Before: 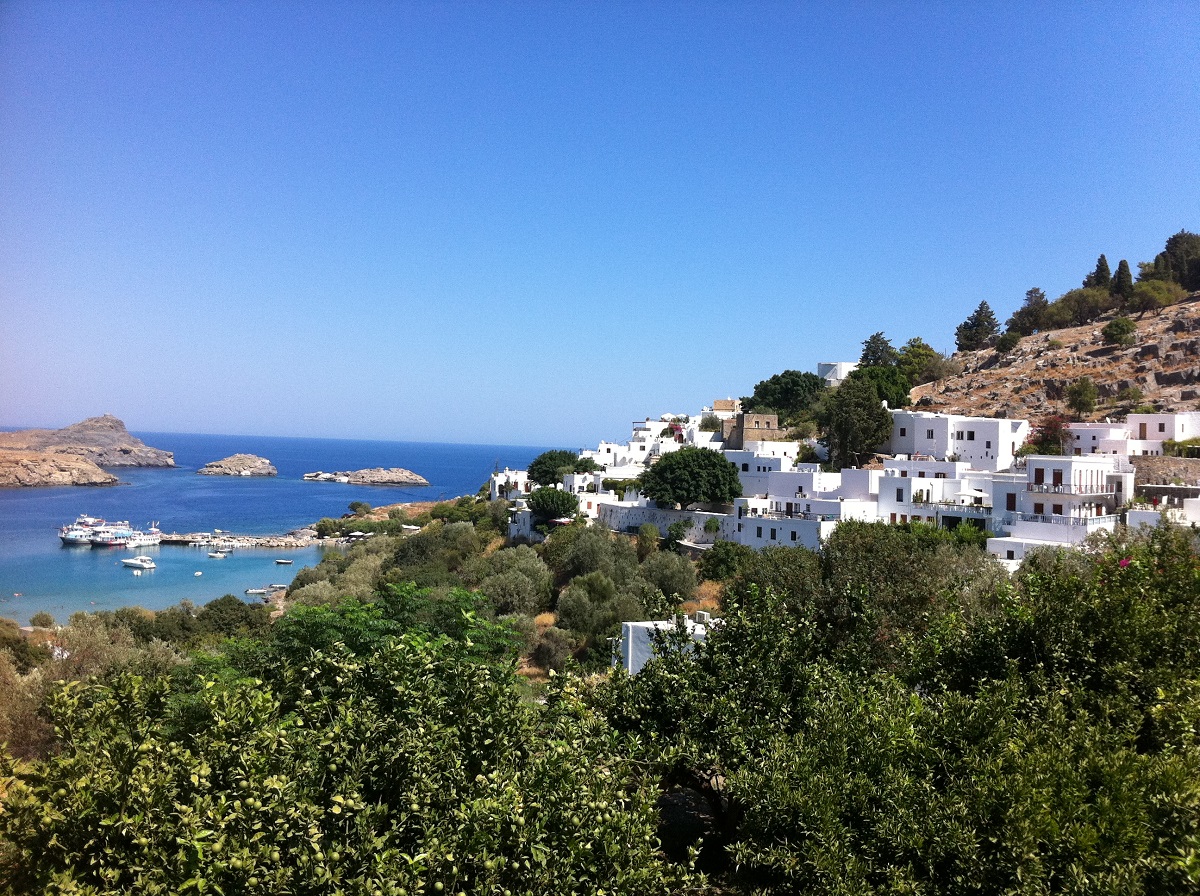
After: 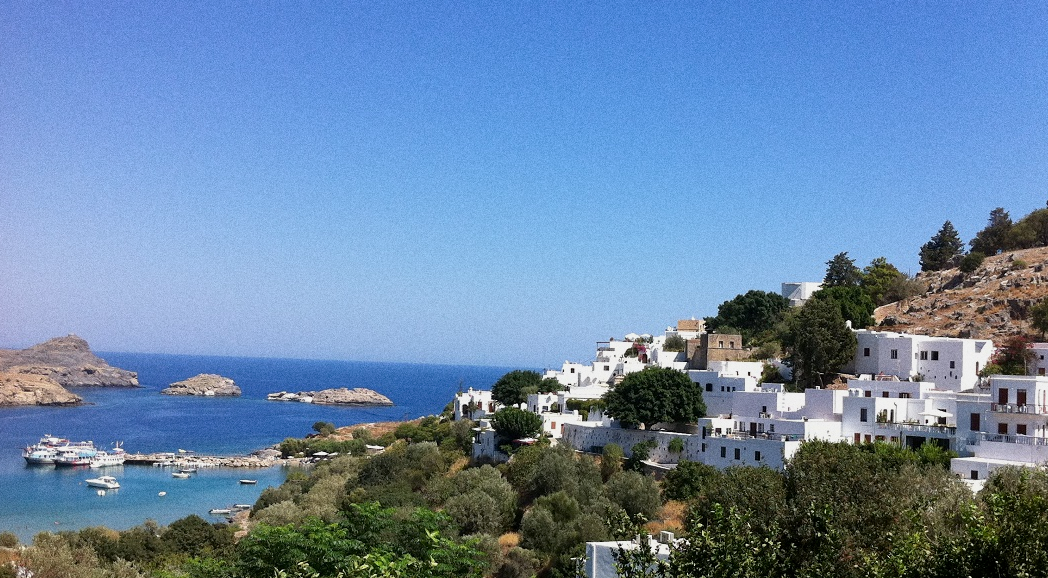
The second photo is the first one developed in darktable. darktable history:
white balance: emerald 1
exposure: black level correction 0.001, exposure -0.2 EV, compensate highlight preservation false
grain: coarseness 0.09 ISO
crop: left 3.015%, top 8.969%, right 9.647%, bottom 26.457%
